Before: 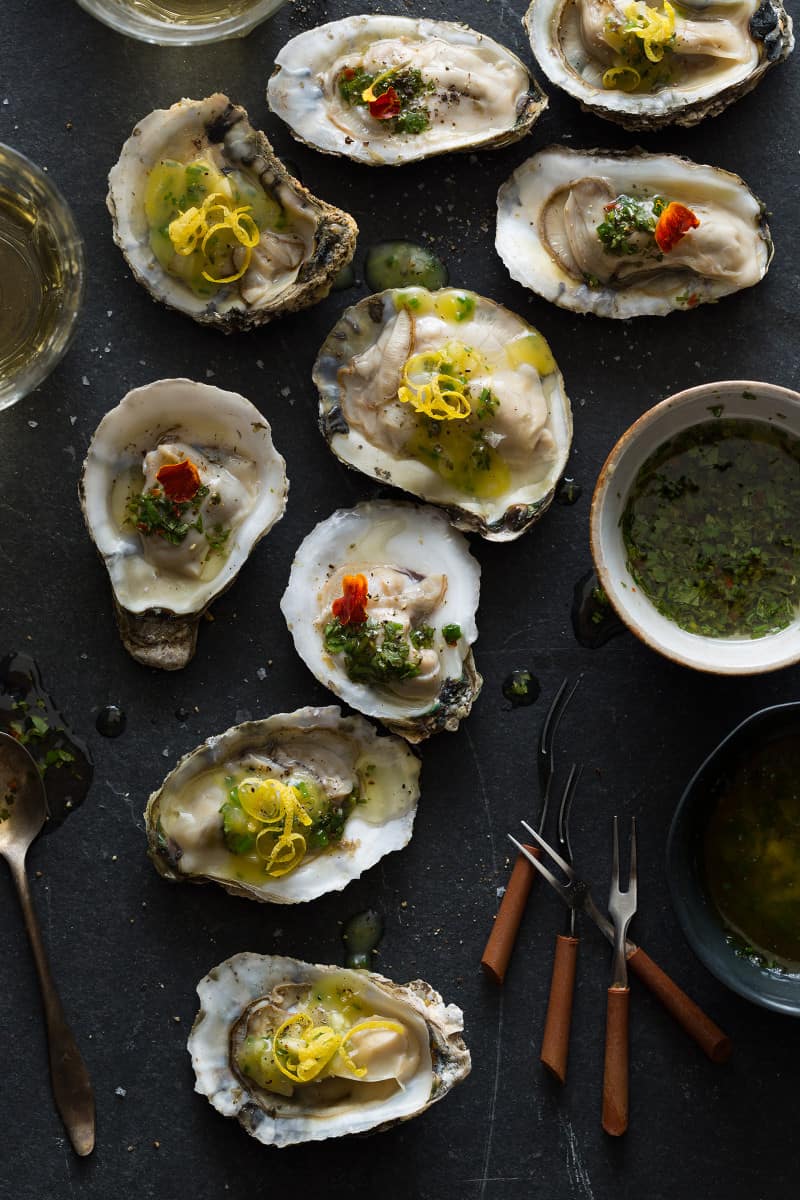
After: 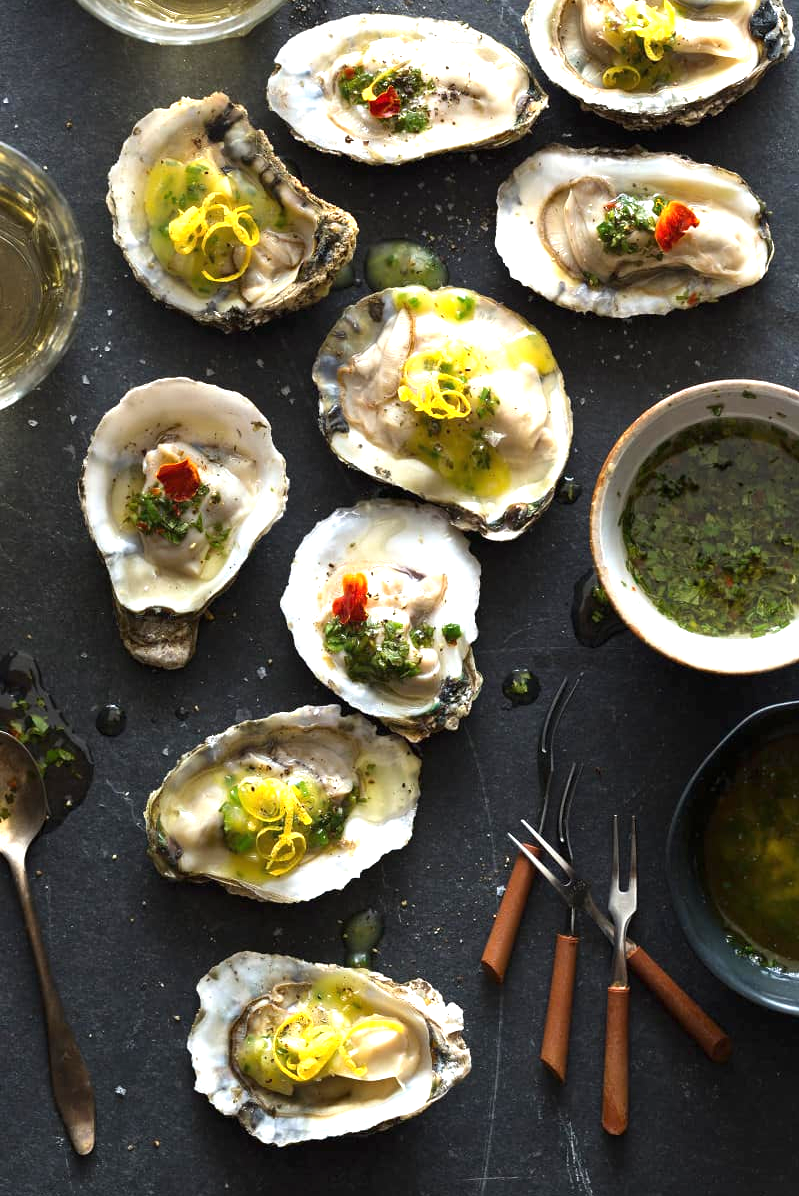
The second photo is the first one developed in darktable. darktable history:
crop: top 0.148%, bottom 0.103%
exposure: black level correction 0, exposure 1.106 EV, compensate highlight preservation false
